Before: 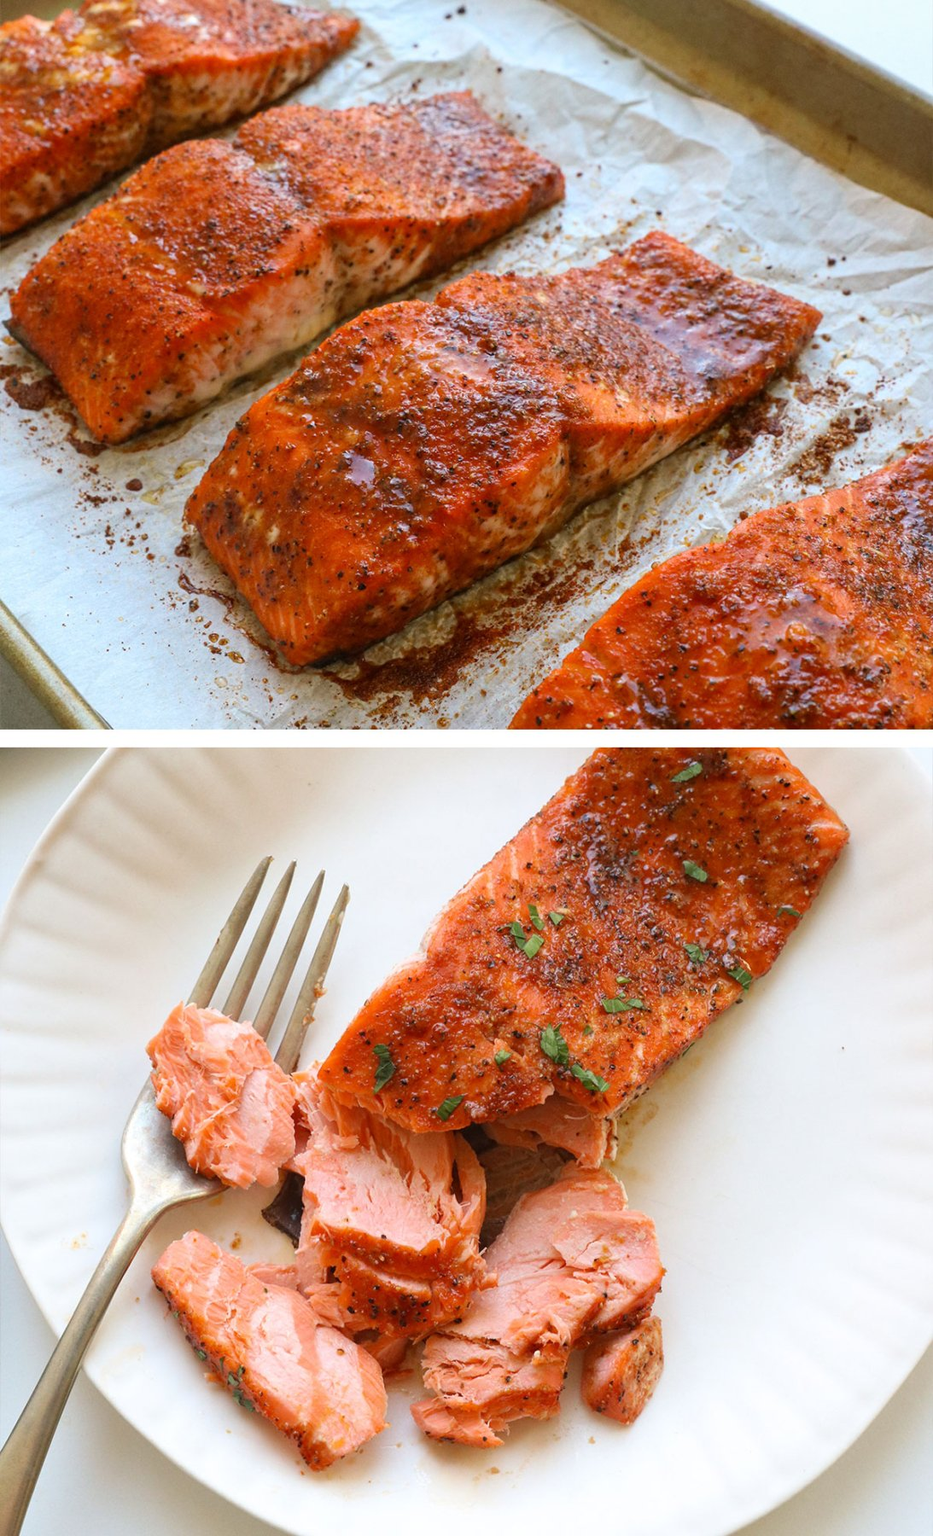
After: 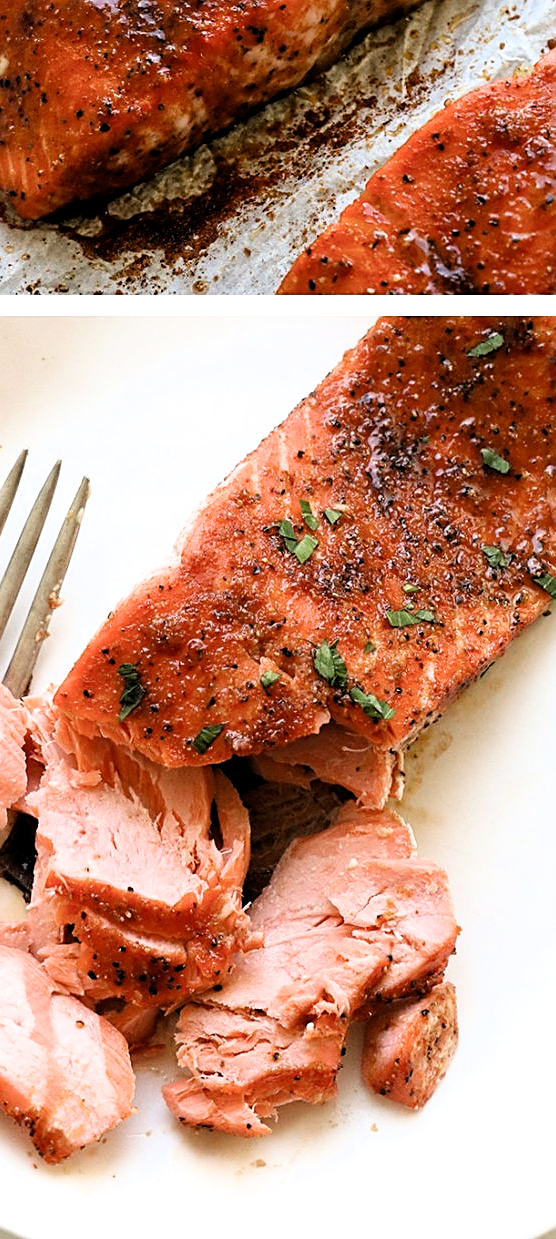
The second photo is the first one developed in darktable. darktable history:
sharpen: on, module defaults
filmic rgb: black relative exposure -3.57 EV, white relative exposure 2.29 EV, hardness 3.41
crop and rotate: left 29.237%, top 31.152%, right 19.807%
